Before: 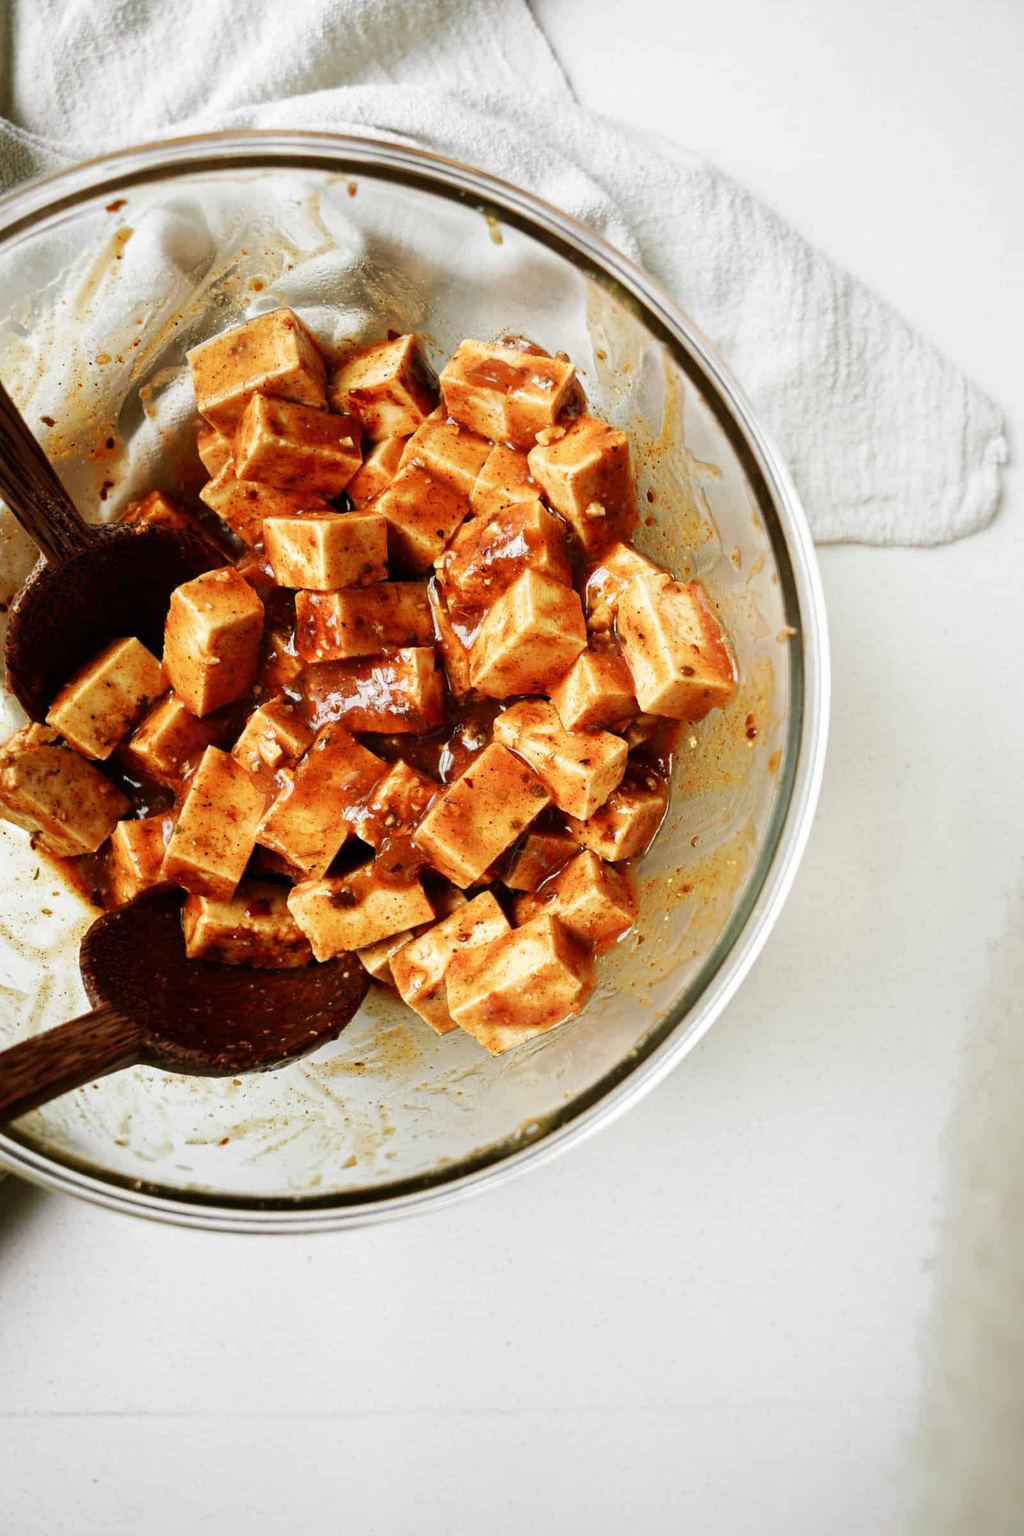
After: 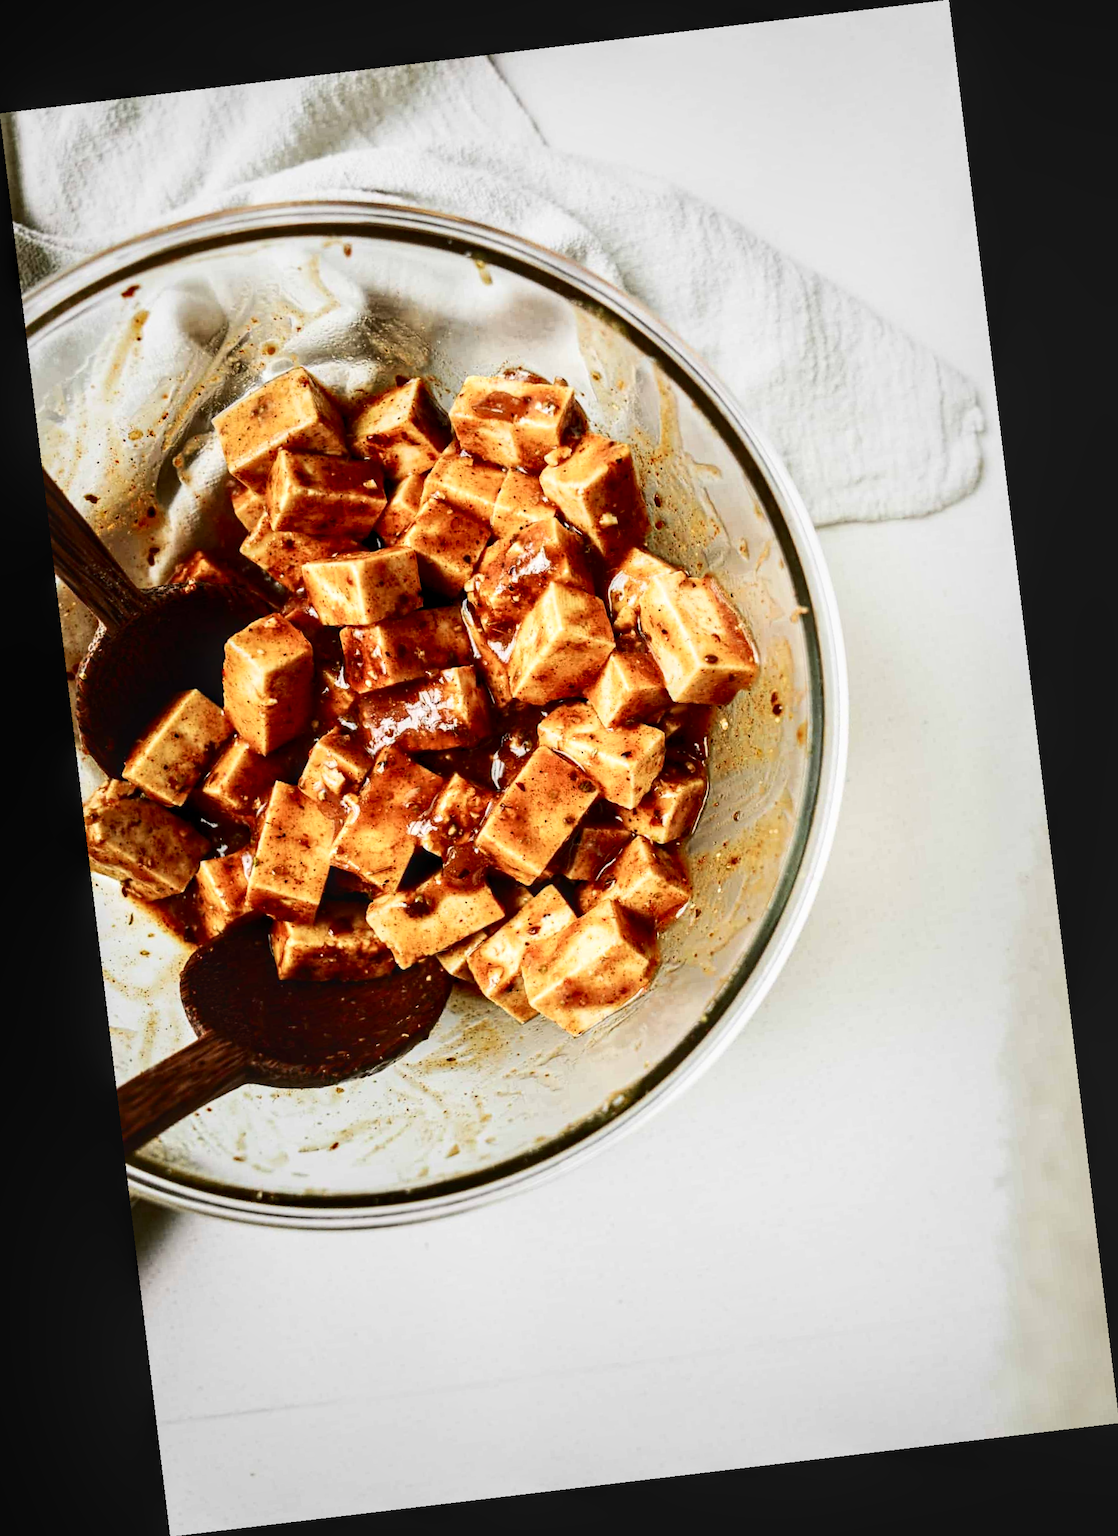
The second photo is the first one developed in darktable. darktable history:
tone equalizer: on, module defaults
contrast brightness saturation: contrast 0.28
local contrast: detail 130%
rotate and perspective: rotation -6.83°, automatic cropping off
